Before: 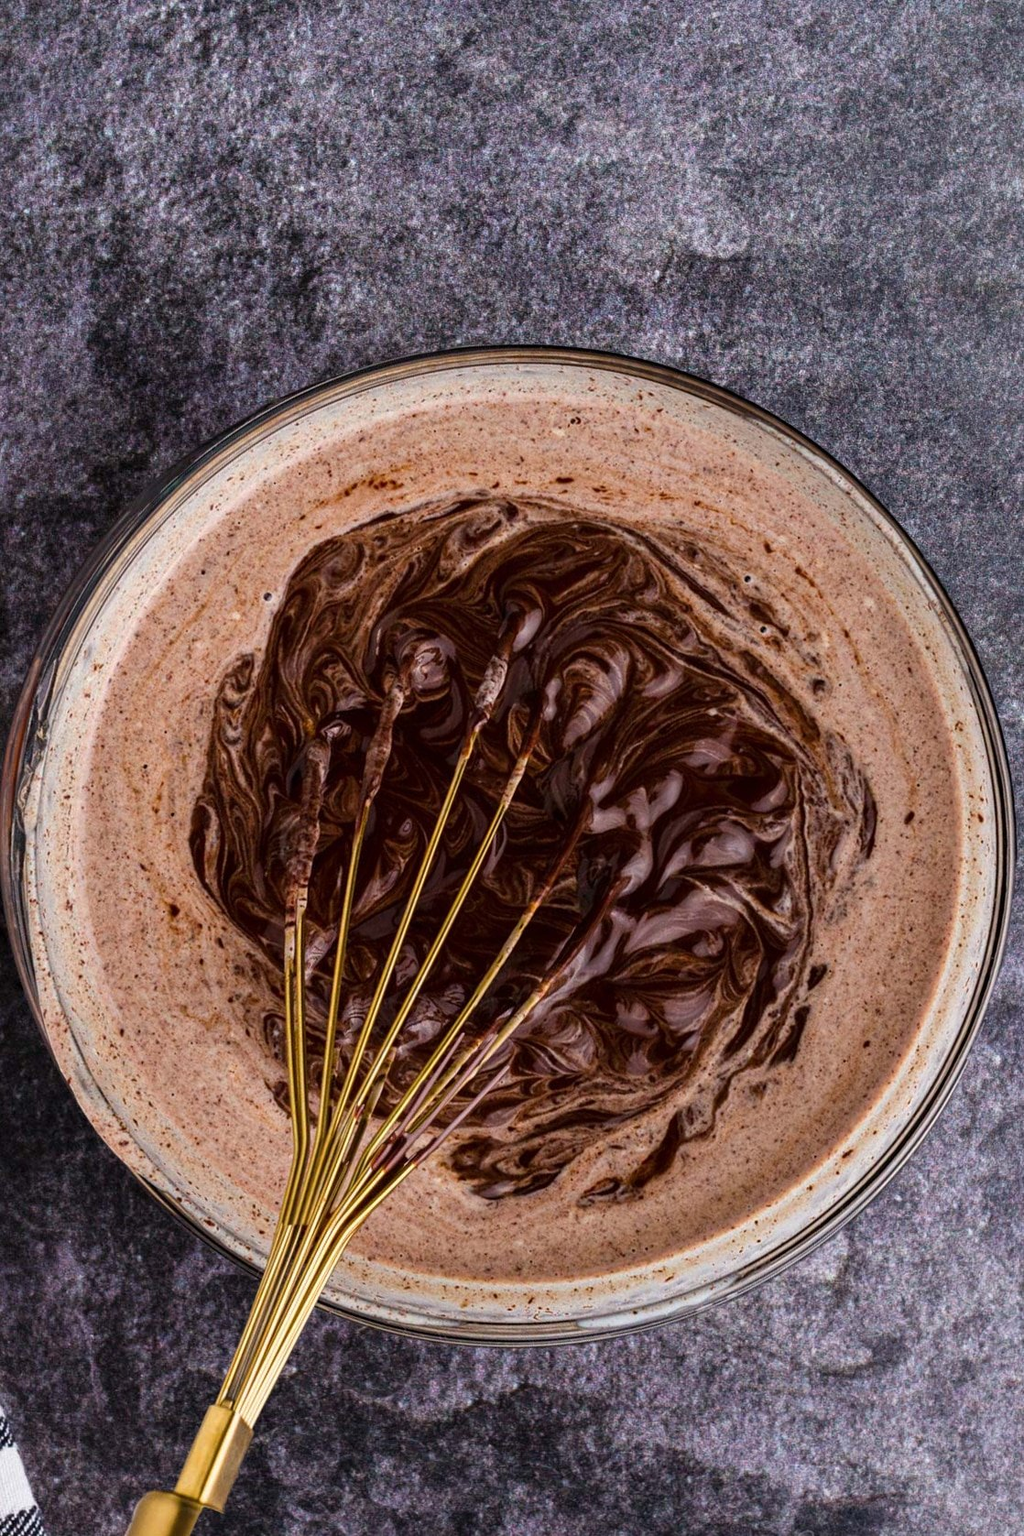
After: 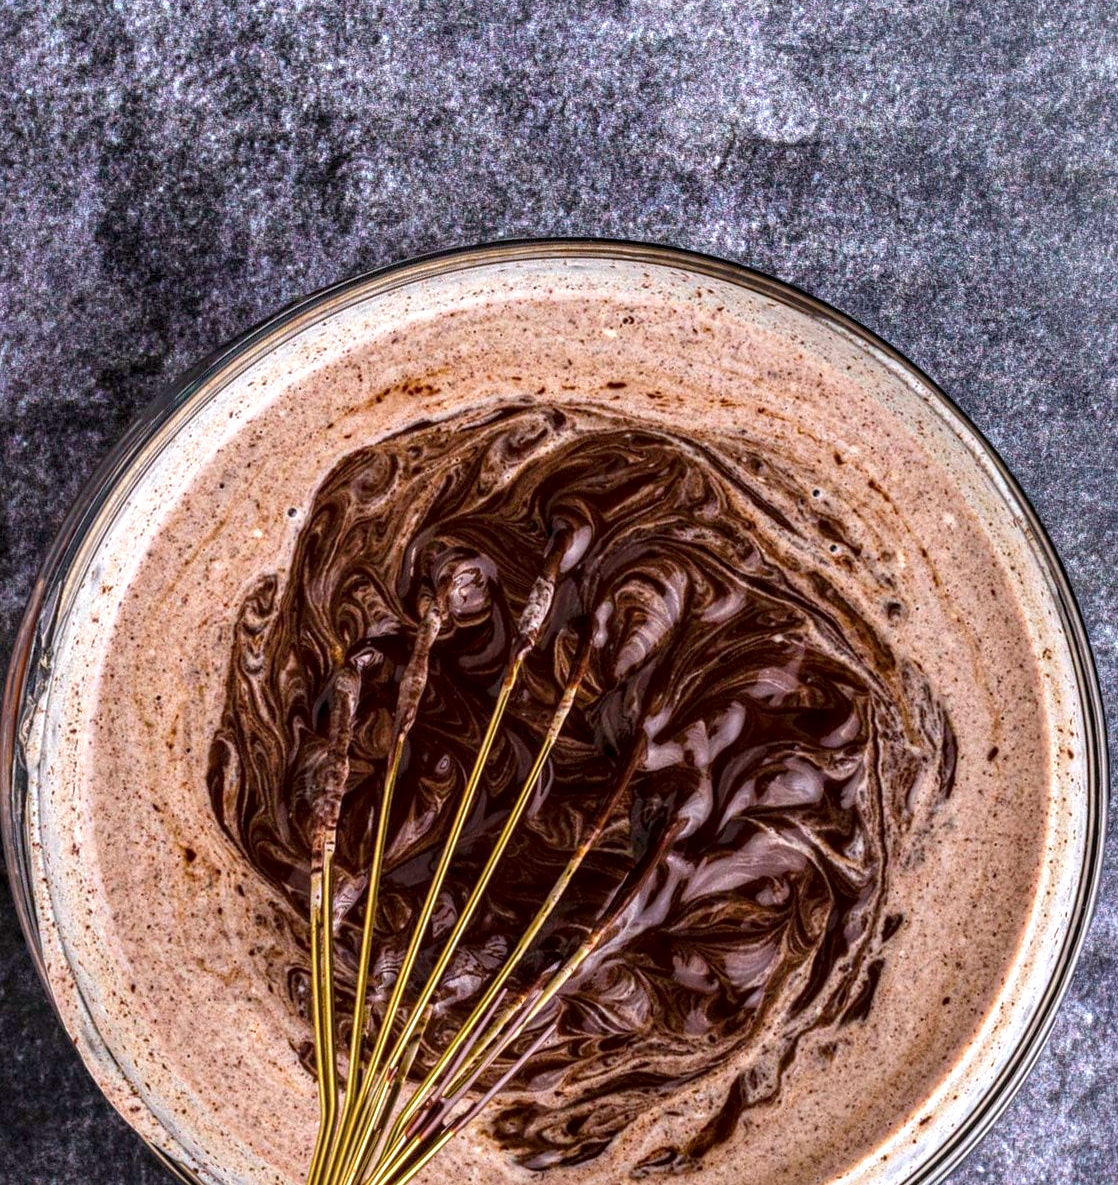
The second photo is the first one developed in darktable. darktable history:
crop and rotate: top 8.293%, bottom 20.996%
white balance: red 0.967, blue 1.049
local contrast: detail 130%
exposure: exposure 0.564 EV, compensate highlight preservation false
